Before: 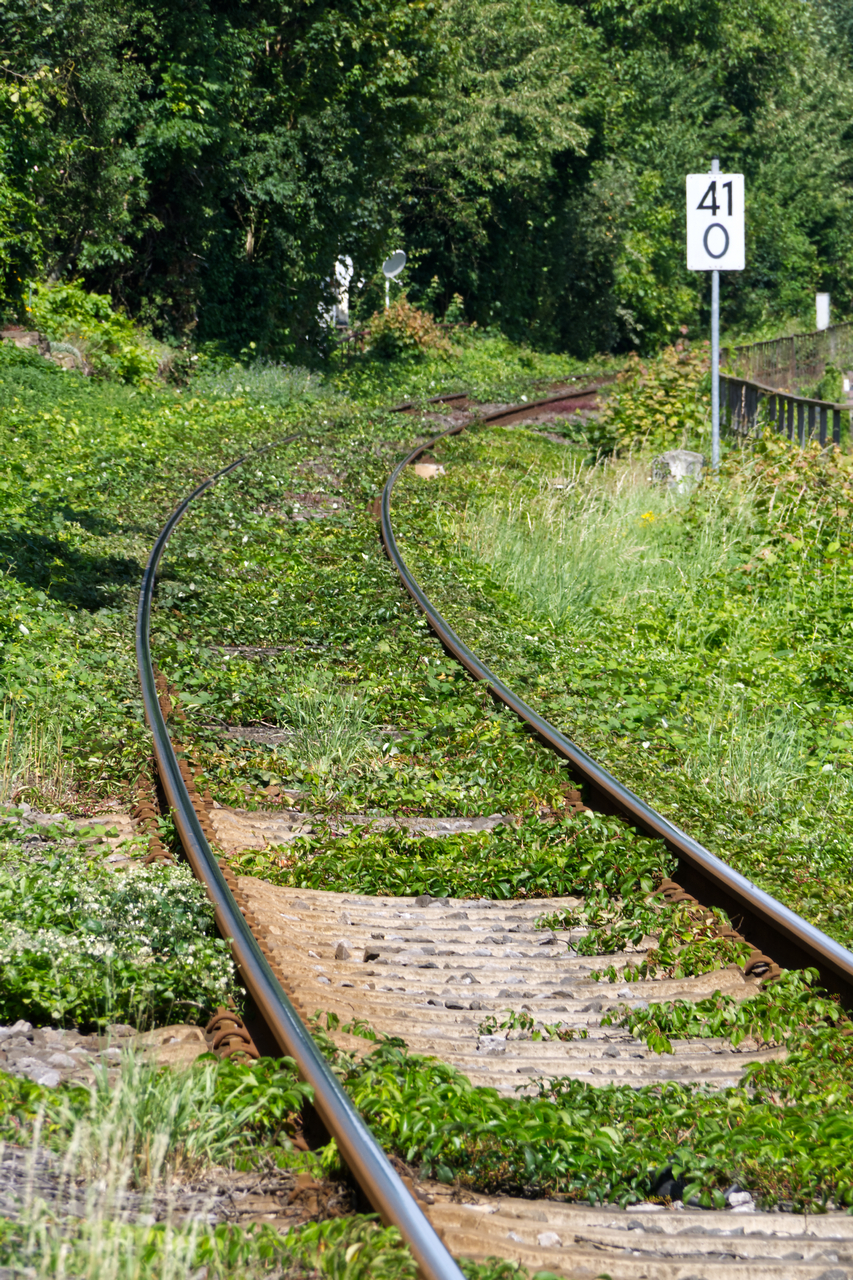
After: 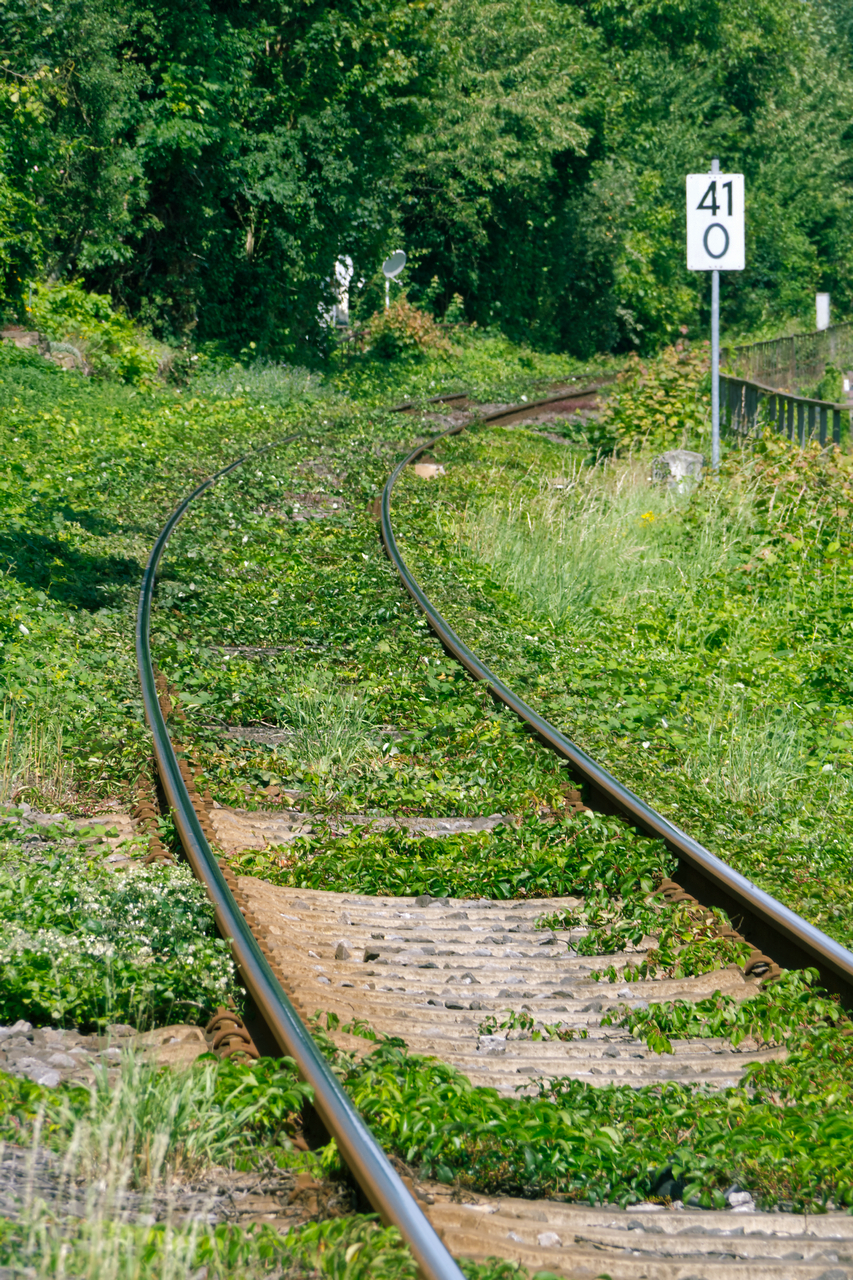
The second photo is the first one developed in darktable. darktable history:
shadows and highlights: on, module defaults
color balance rgb: shadows lift › chroma 11.77%, shadows lift › hue 133.9°, perceptual saturation grading › global saturation 0.359%
